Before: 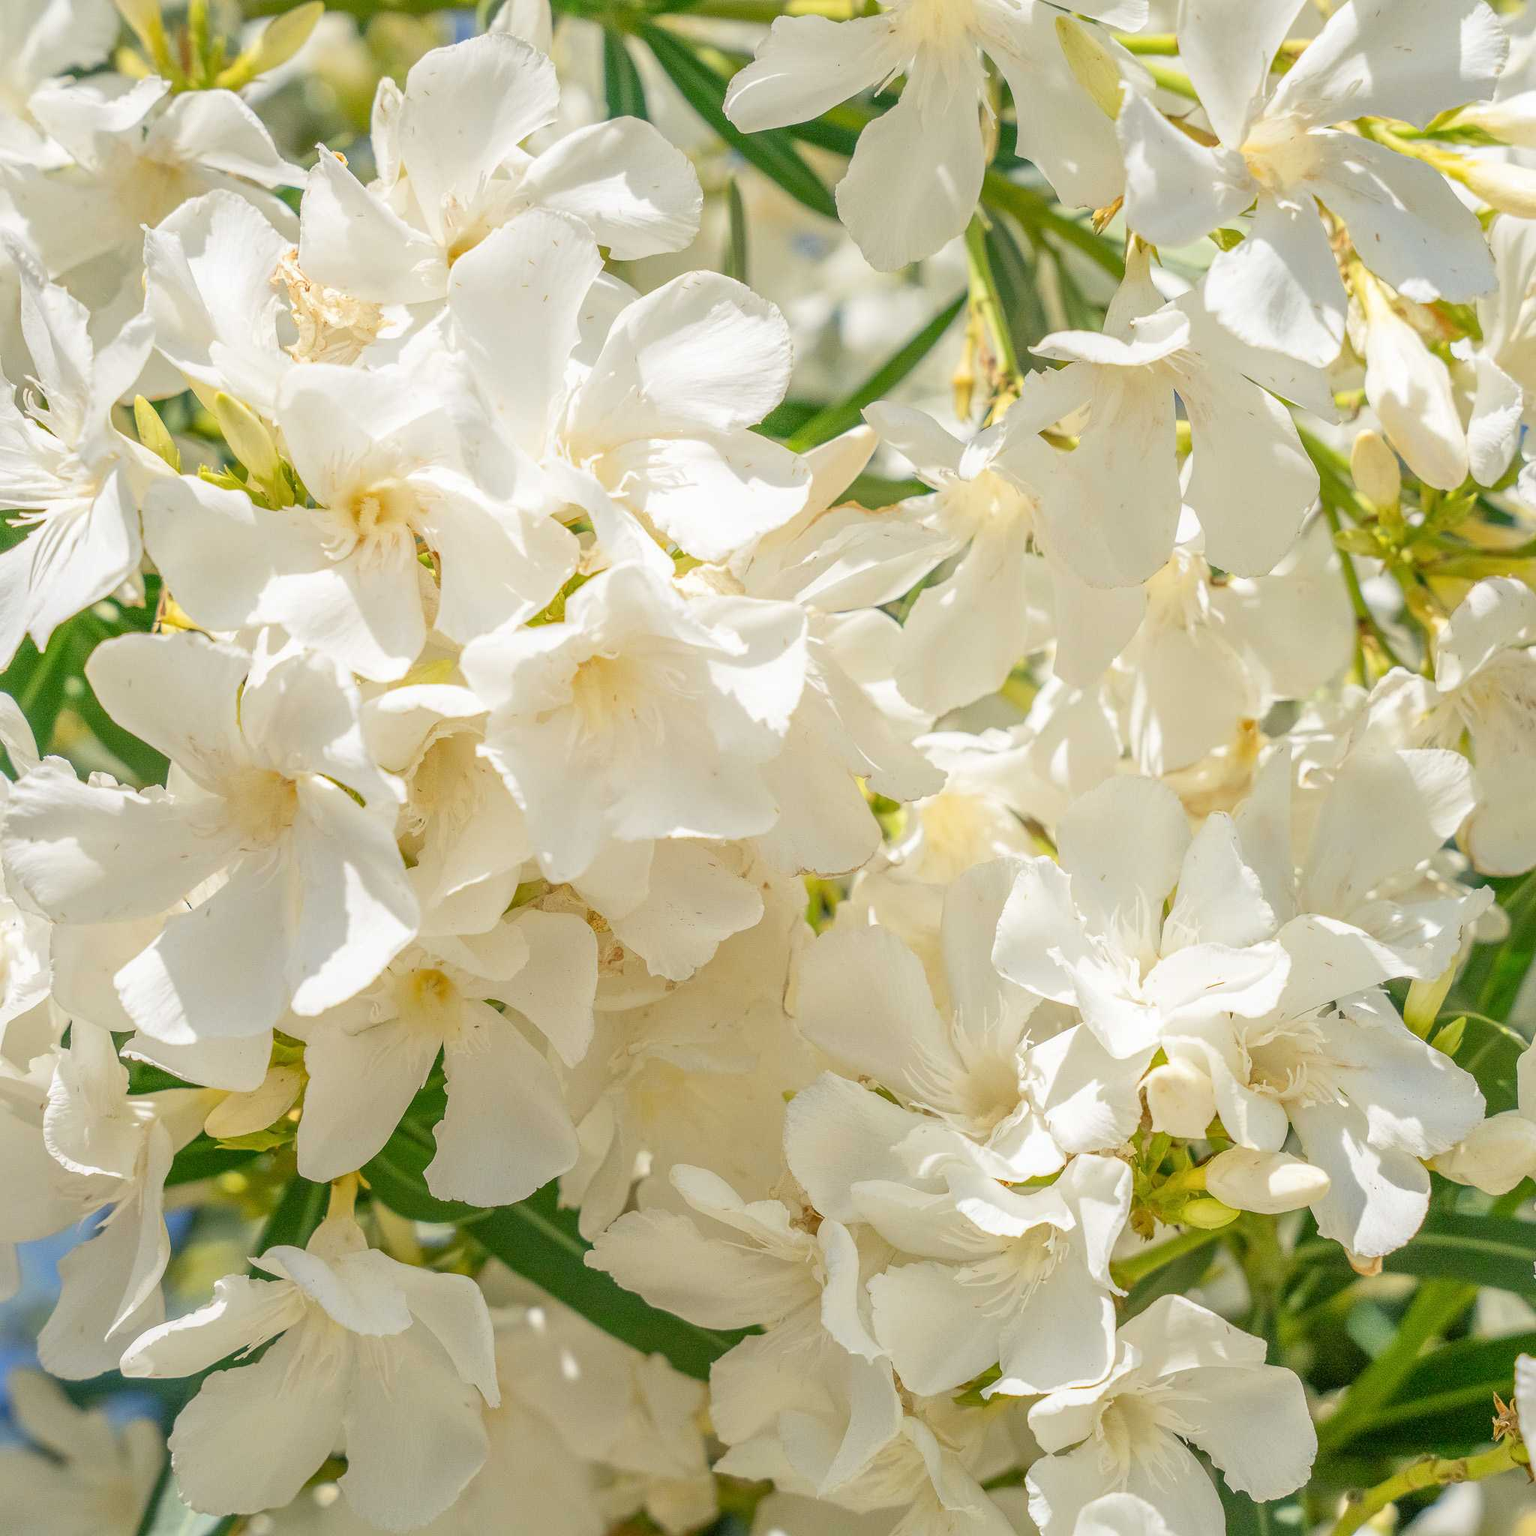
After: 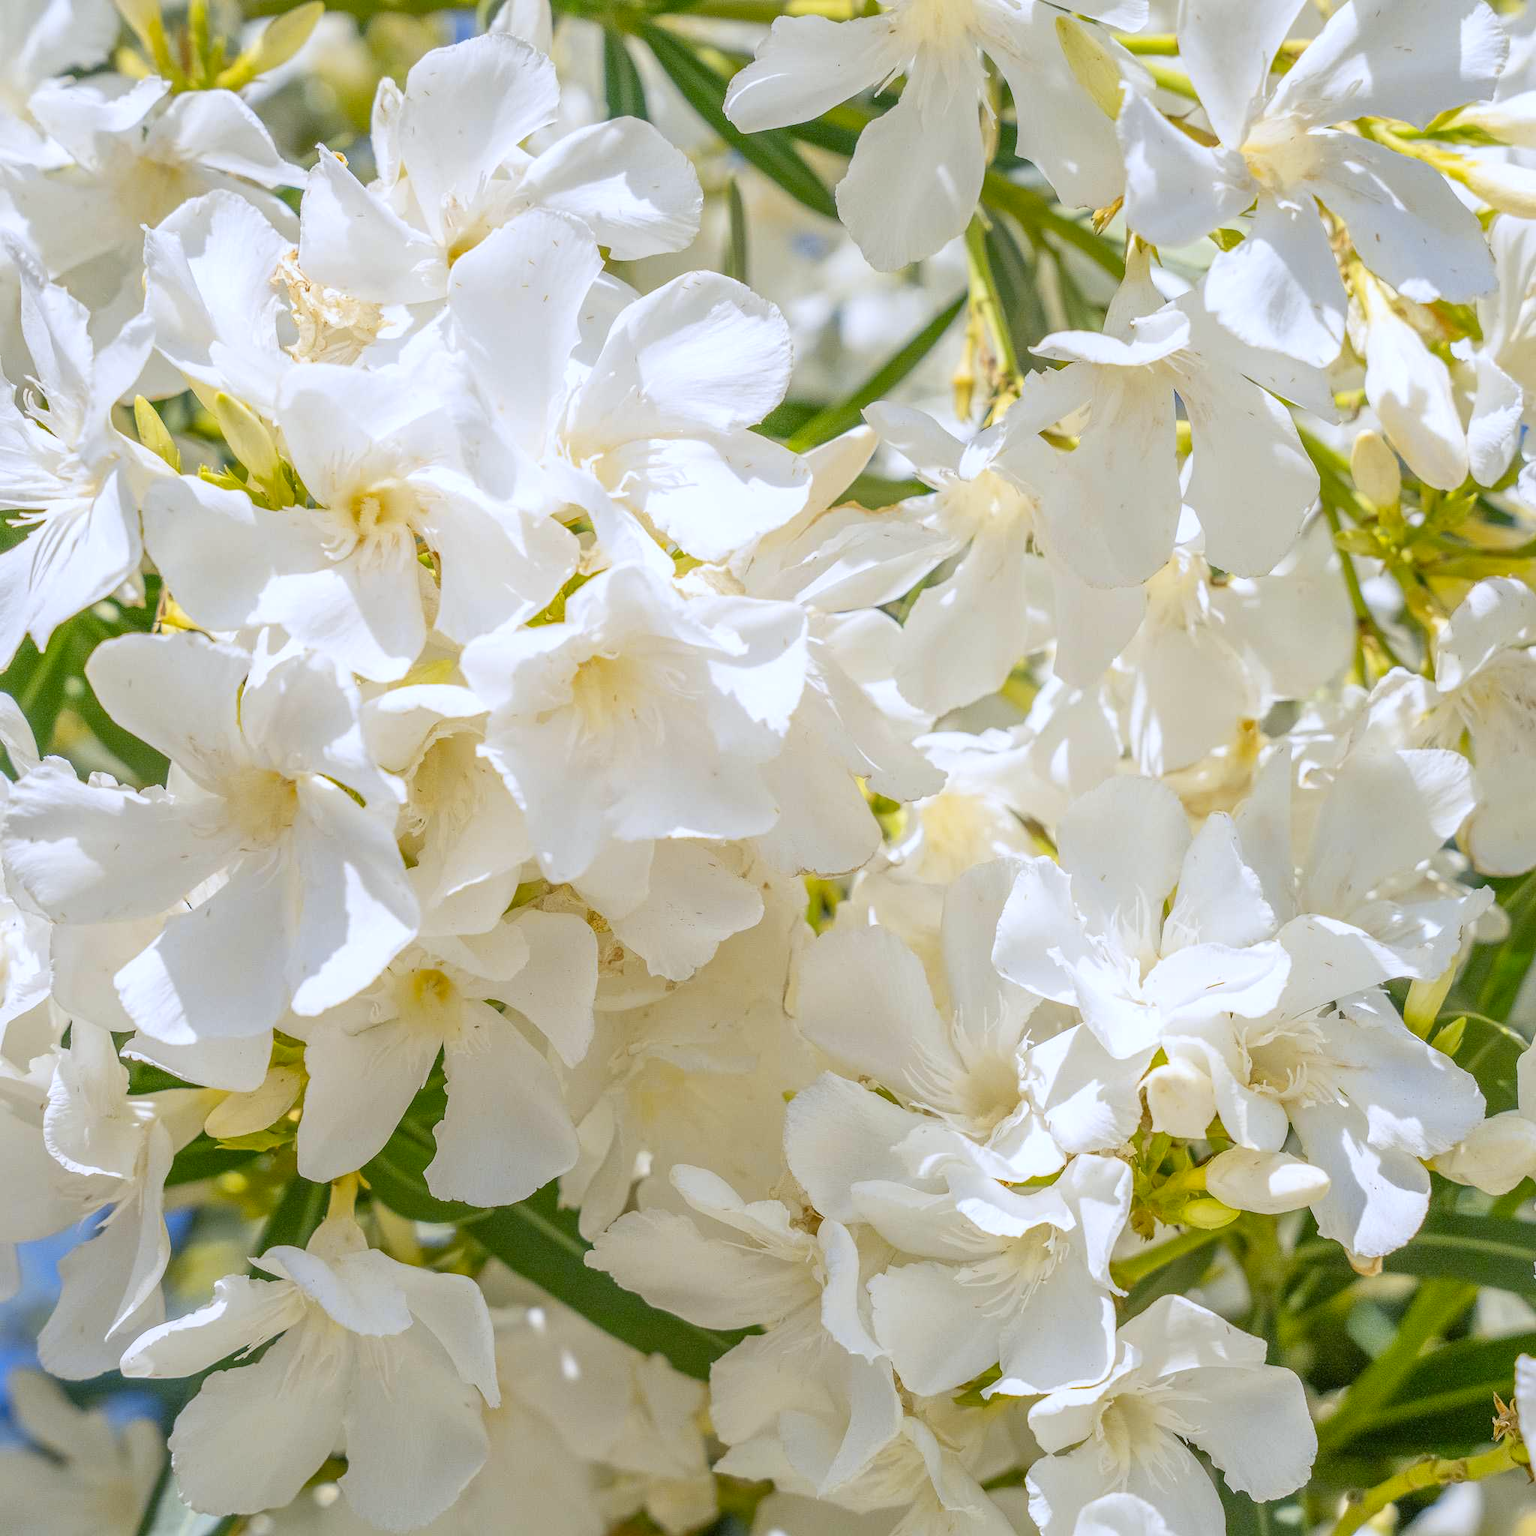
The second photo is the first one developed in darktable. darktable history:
white balance: red 0.967, blue 1.119, emerald 0.756
color contrast: green-magenta contrast 0.8, blue-yellow contrast 1.1, unbound 0
